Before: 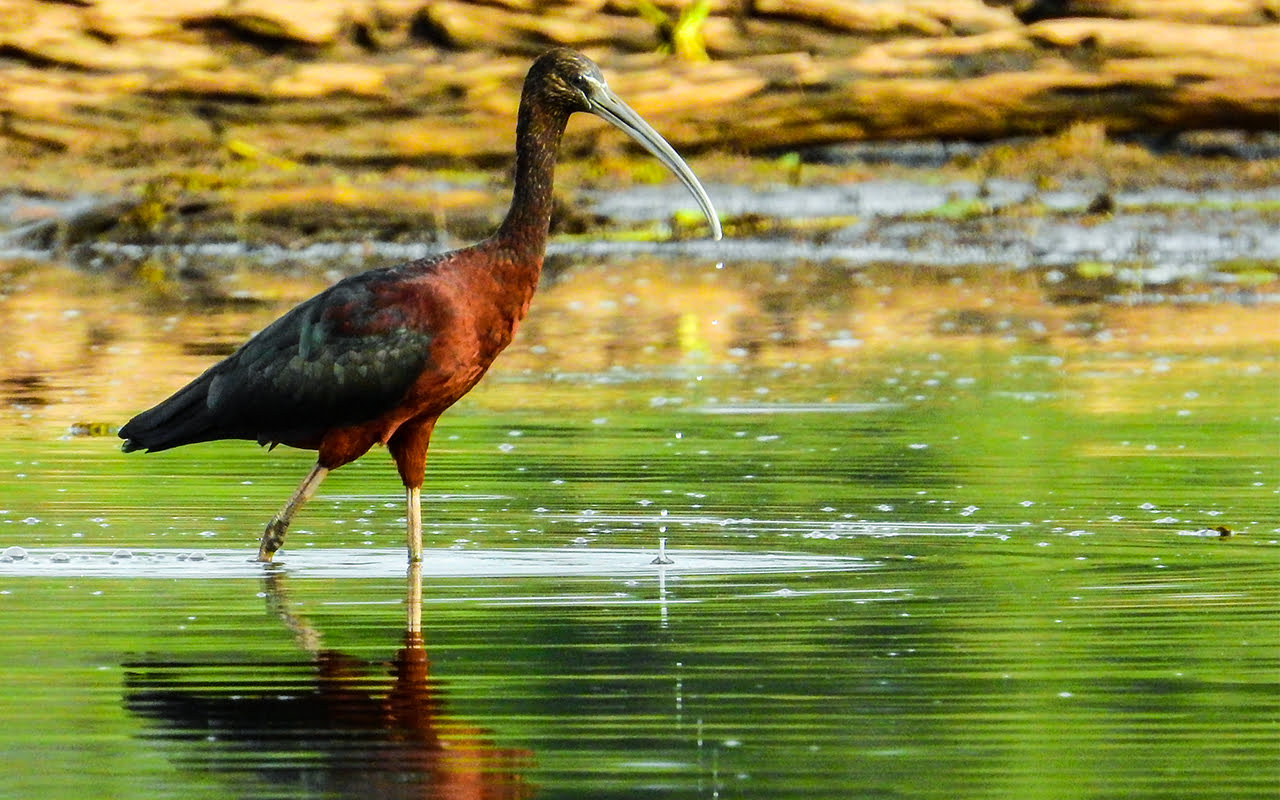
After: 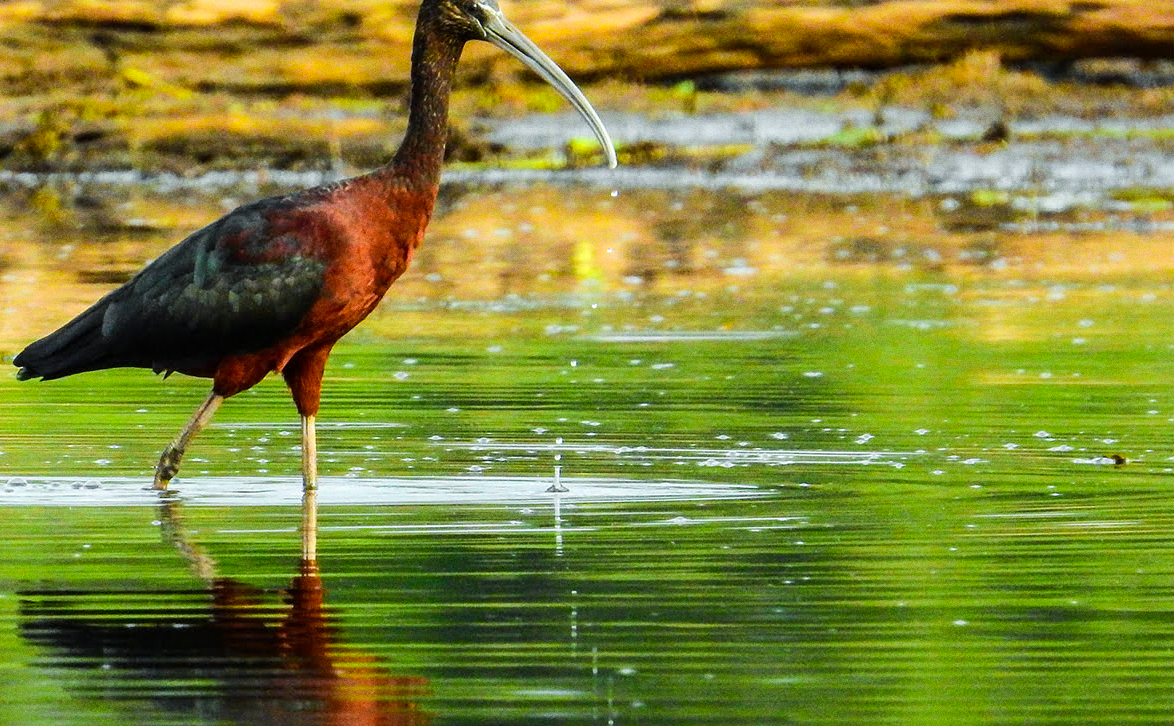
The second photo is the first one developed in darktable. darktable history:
crop and rotate: left 8.262%, top 9.226%
contrast brightness saturation: saturation 0.1
grain: coarseness 0.09 ISO
